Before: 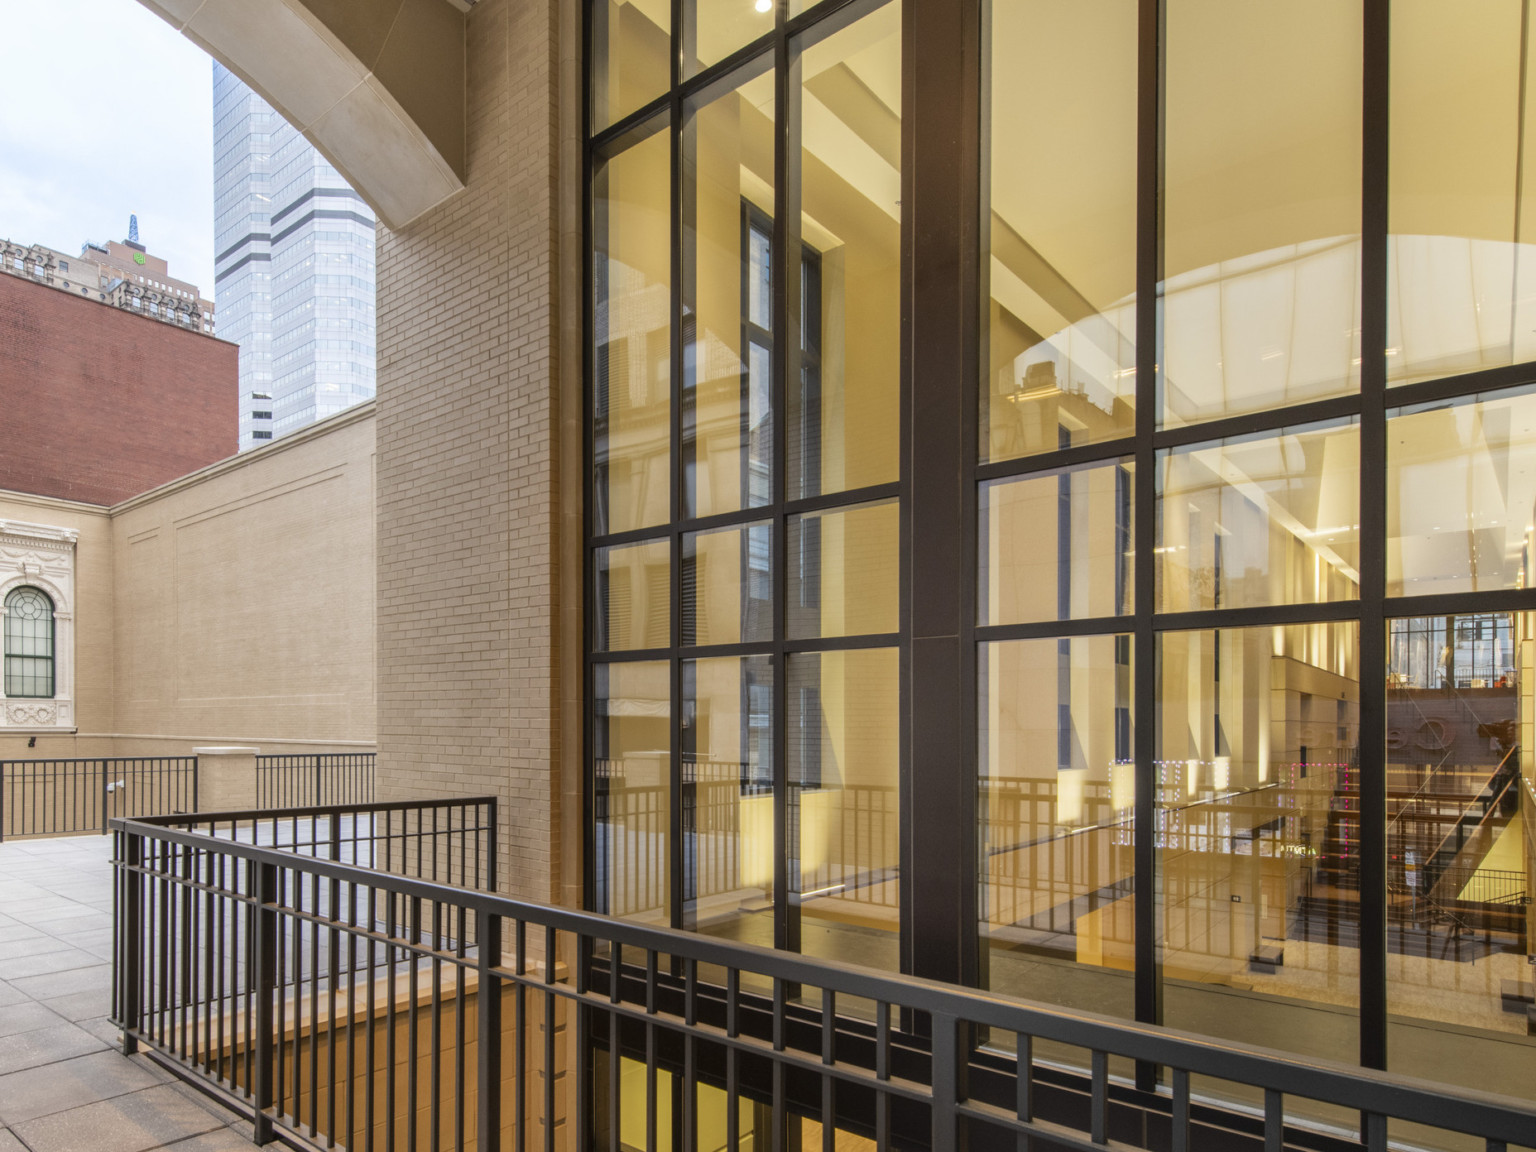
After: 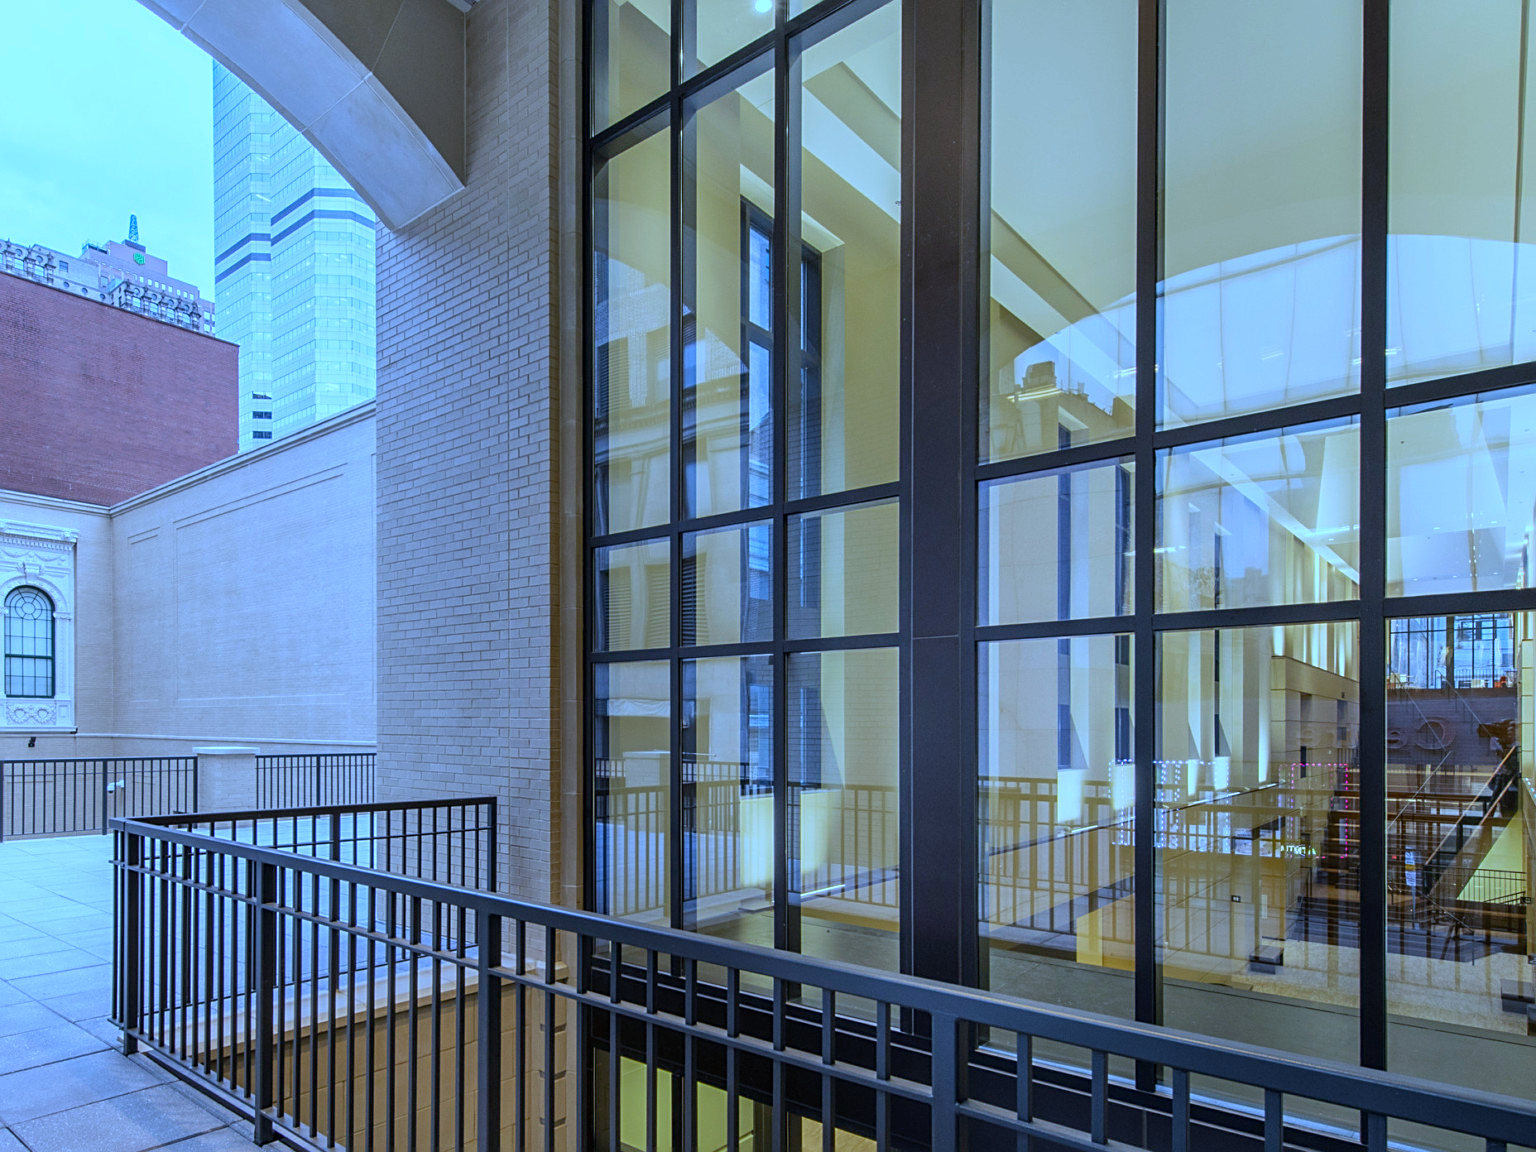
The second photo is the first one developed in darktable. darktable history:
sharpen: on, module defaults
white balance: red 0.766, blue 1.537
